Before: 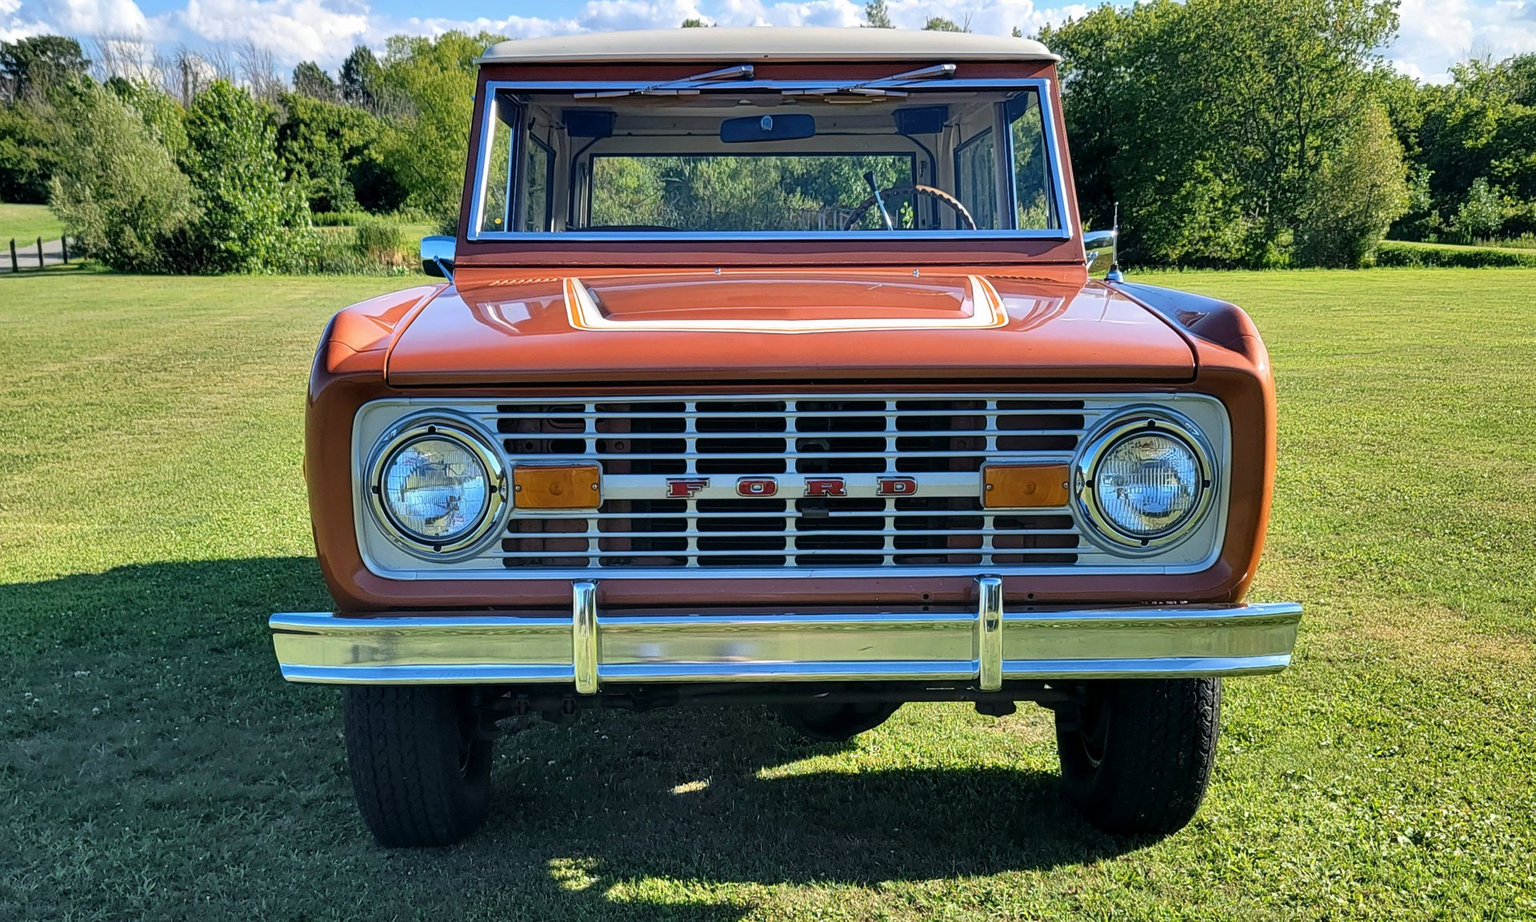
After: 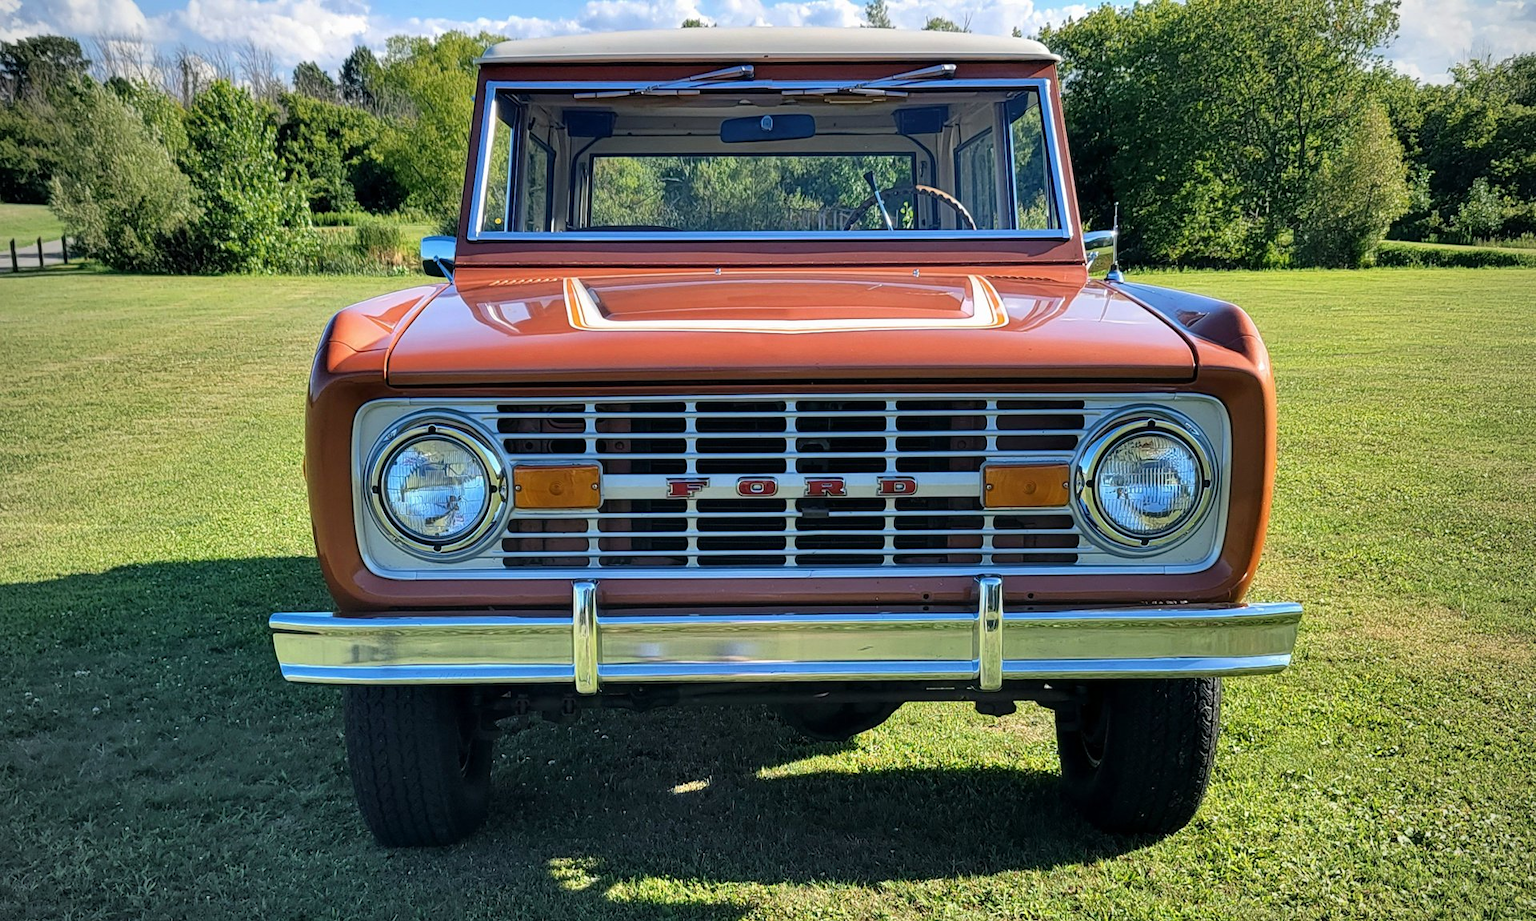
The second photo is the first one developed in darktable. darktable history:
vignetting: brightness -0.403, saturation -0.295
